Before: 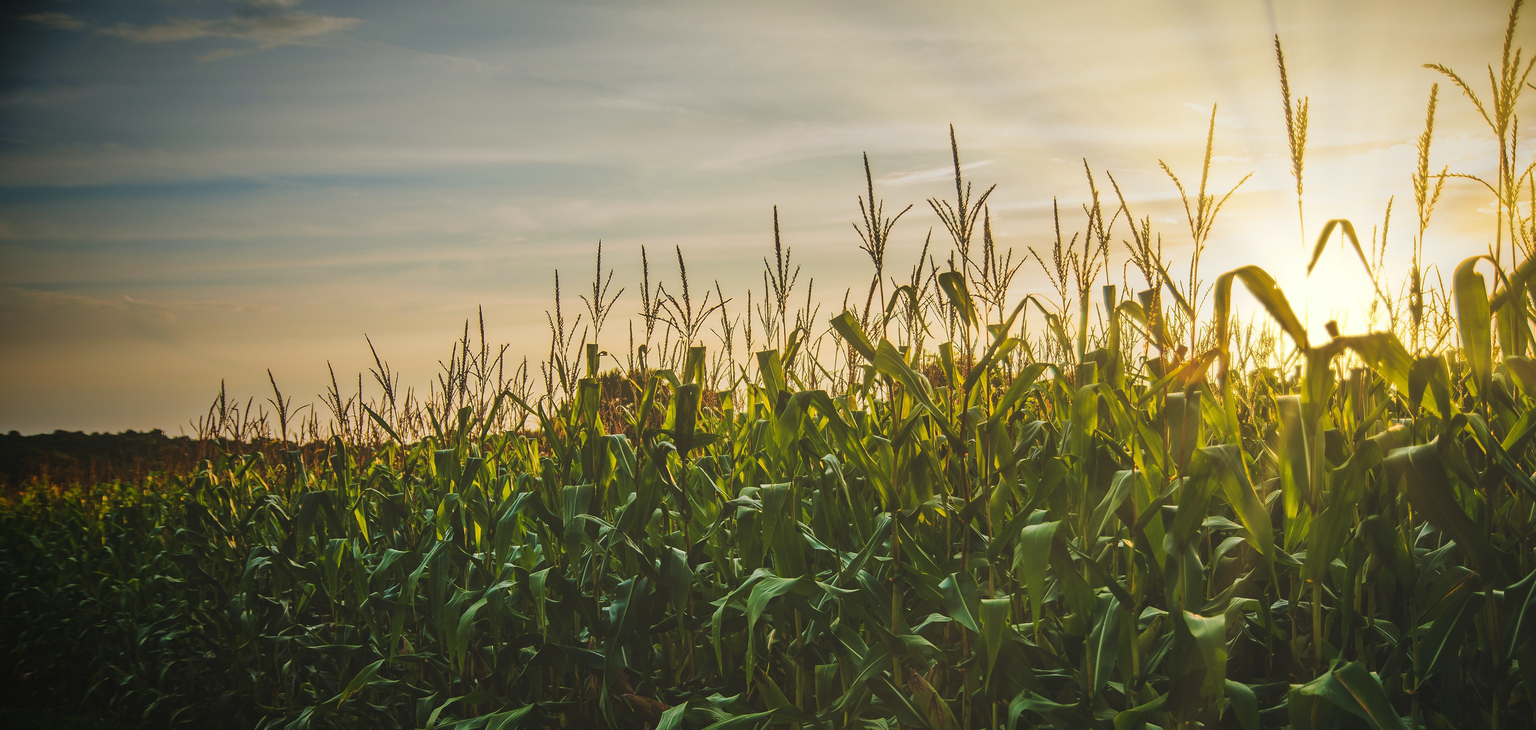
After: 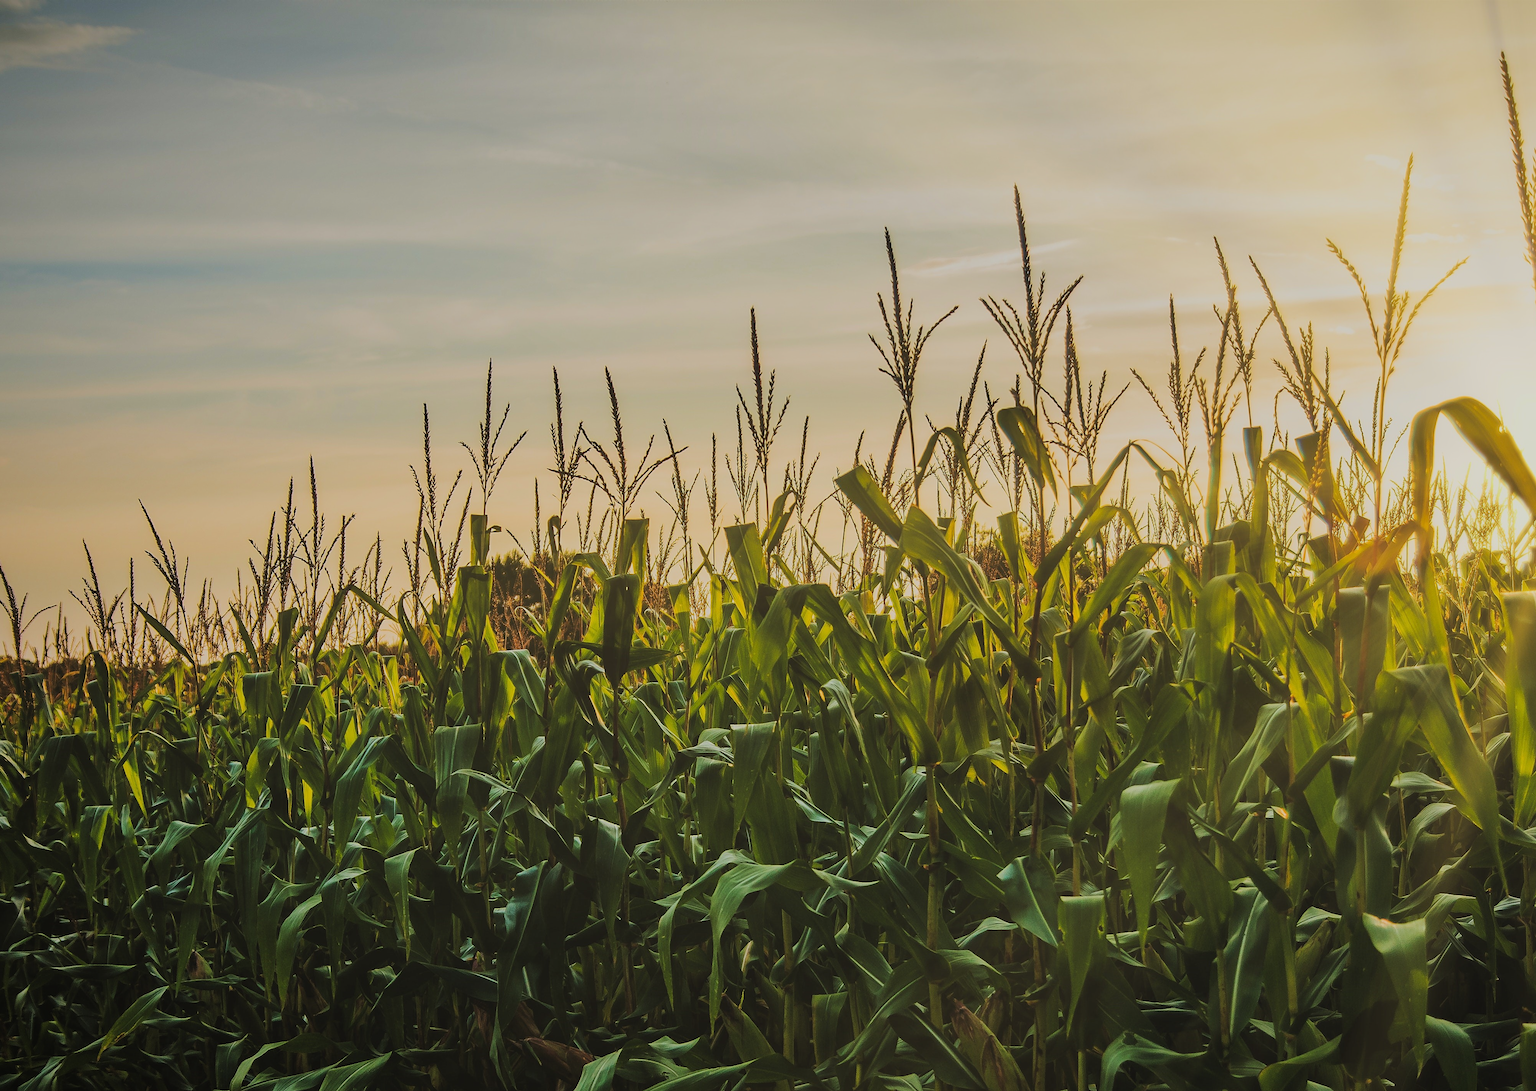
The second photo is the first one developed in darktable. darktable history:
filmic rgb: black relative exposure -7.65 EV, white relative exposure 4.56 EV, hardness 3.61, color science v6 (2022)
crop and rotate: left 17.732%, right 15.423%
